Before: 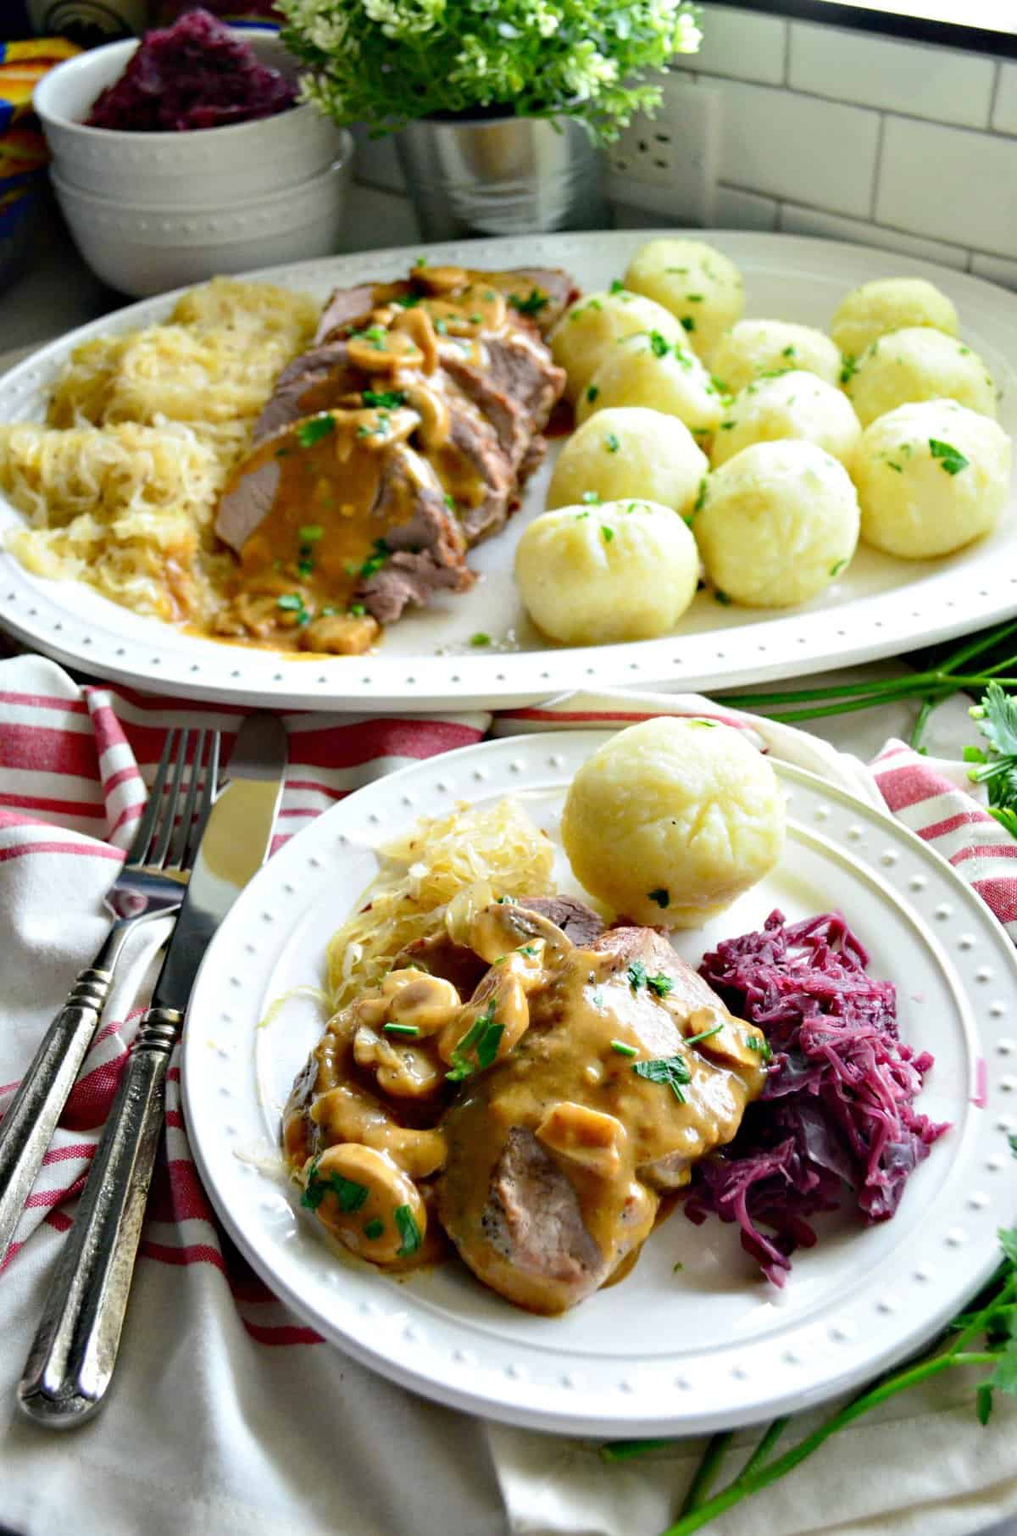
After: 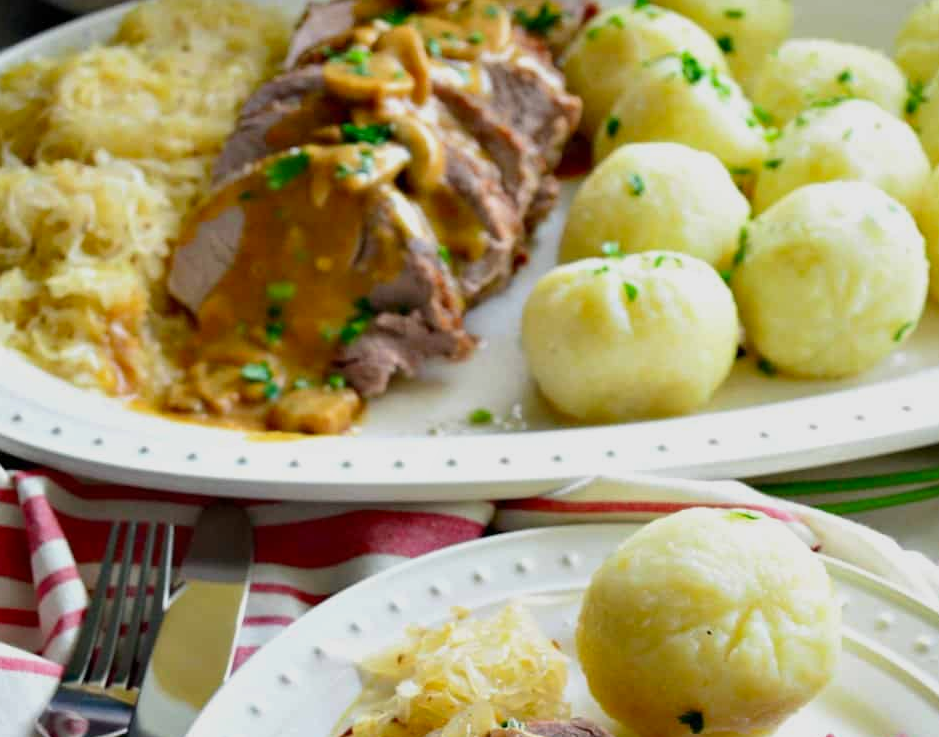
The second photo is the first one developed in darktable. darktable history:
shadows and highlights: radius 121.31, shadows 21.66, white point adjustment -9.61, highlights -13.04, soften with gaussian
crop: left 7.226%, top 18.688%, right 14.502%, bottom 40.607%
